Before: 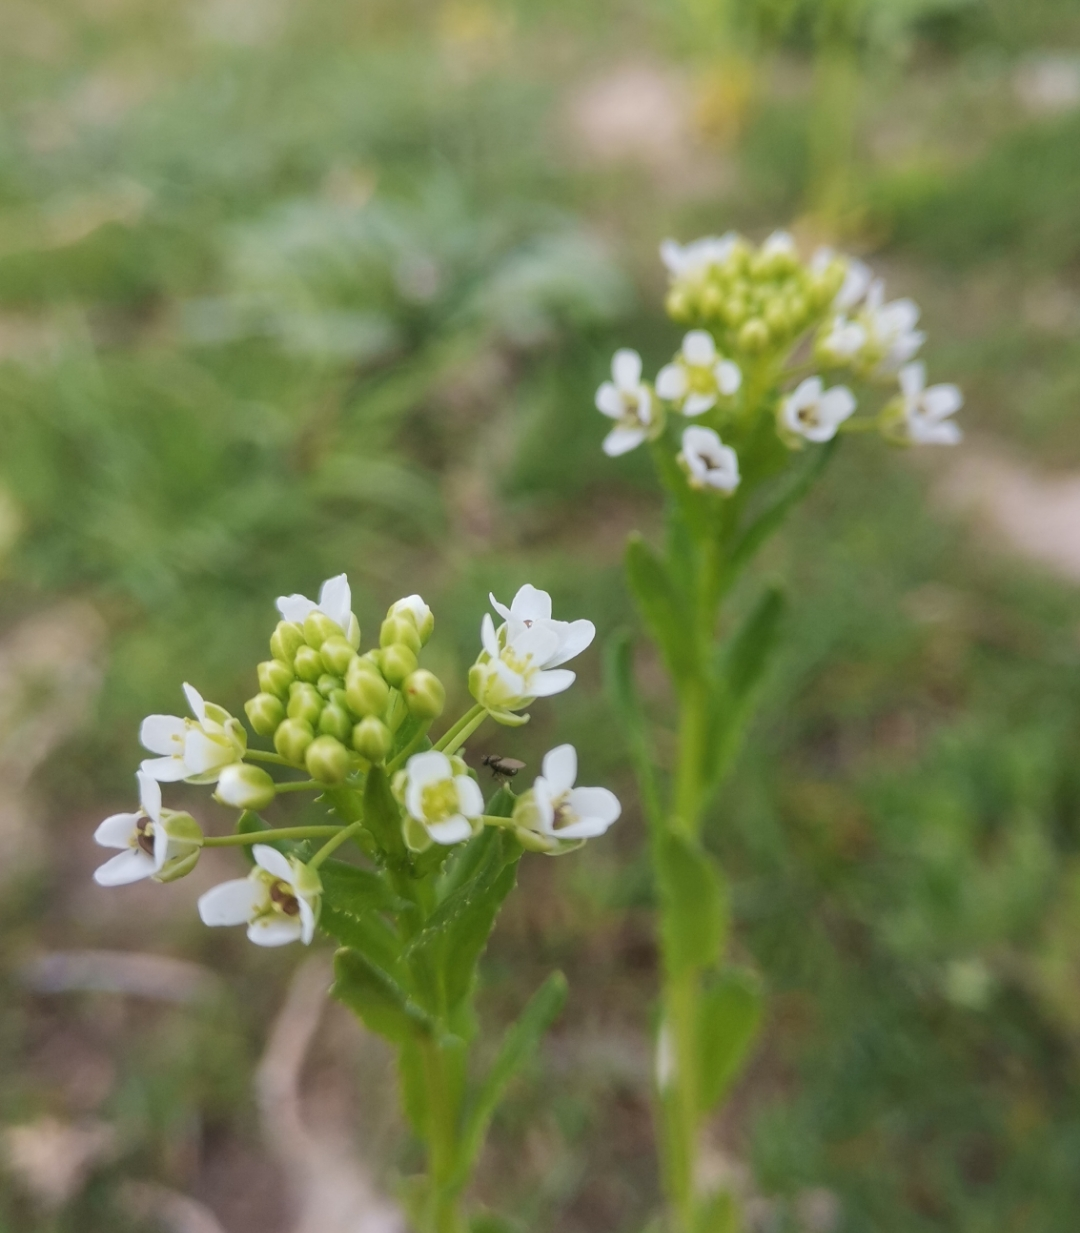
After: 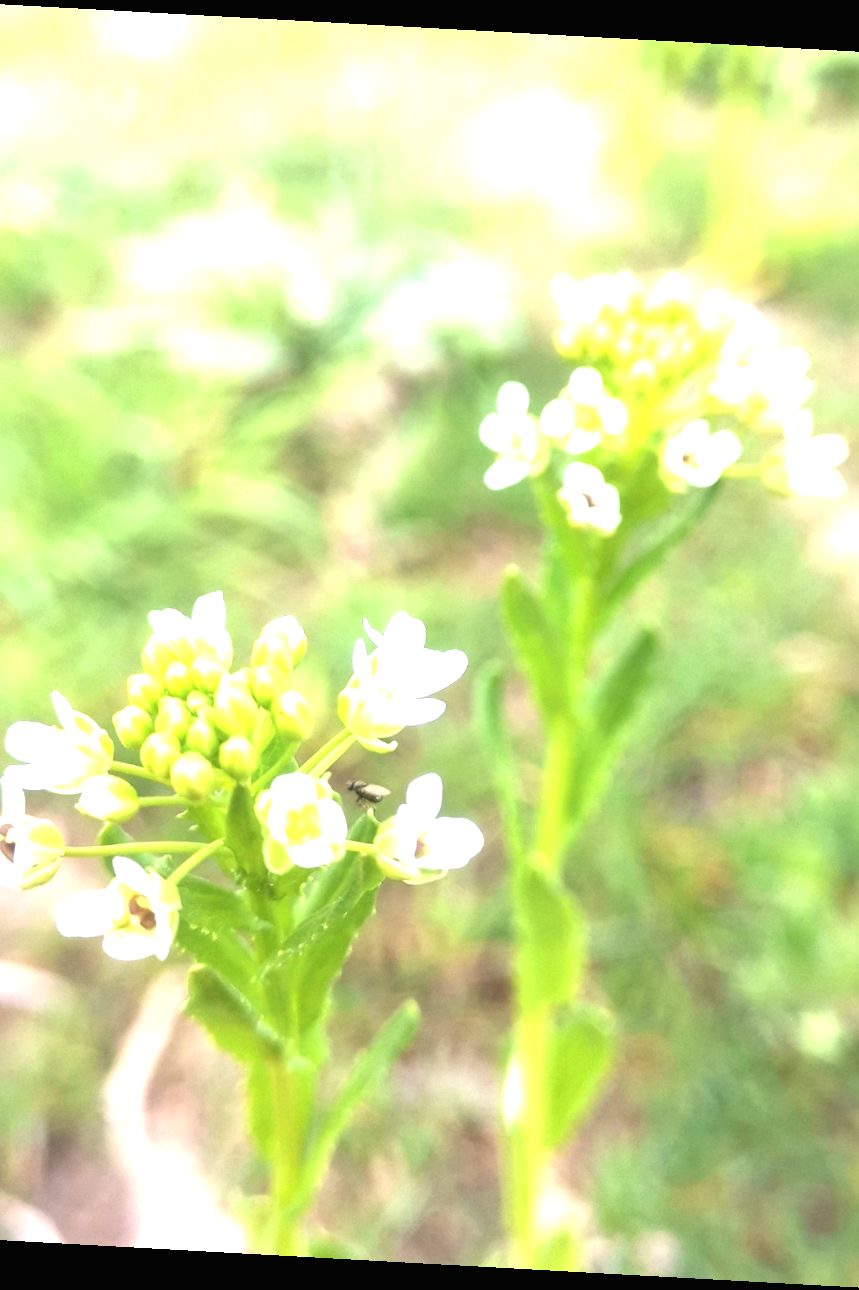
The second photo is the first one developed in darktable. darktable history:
crop and rotate: angle -3.16°, left 14.047%, top 0.029%, right 10.946%, bottom 0.025%
exposure: black level correction 0, exposure 2.167 EV, compensate highlight preservation false
